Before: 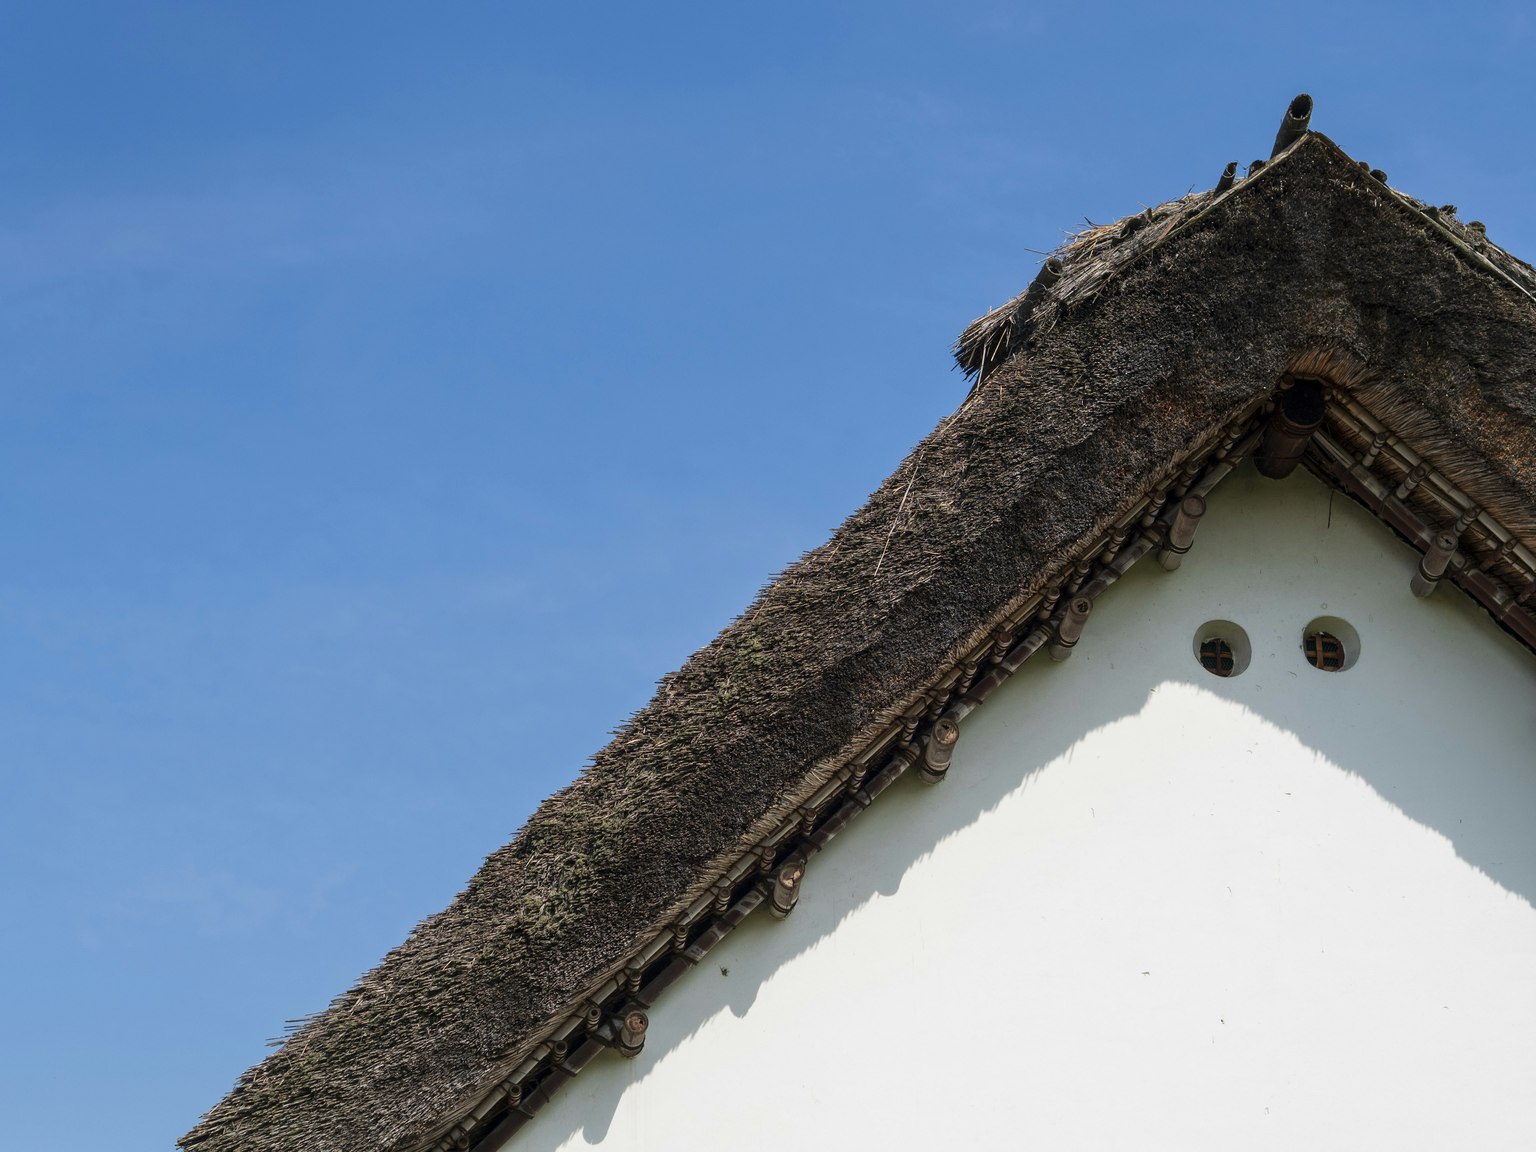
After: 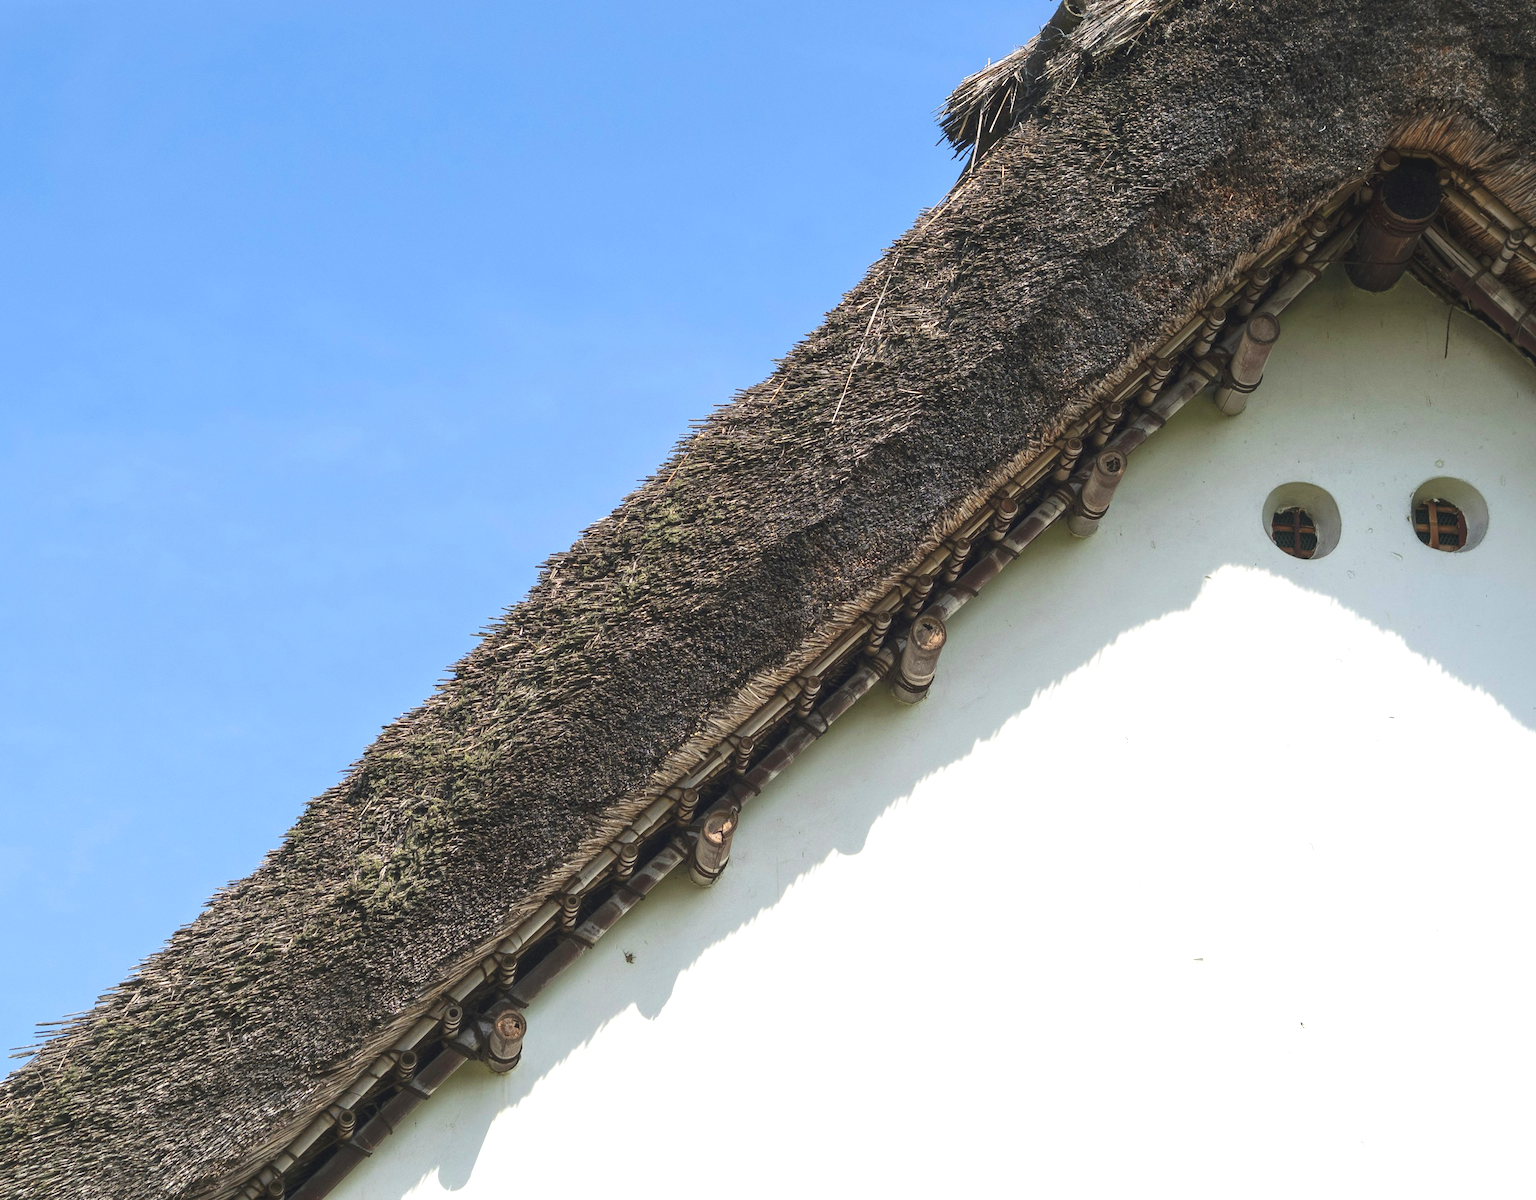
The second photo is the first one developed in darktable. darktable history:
exposure: black level correction -0.005, exposure 0.622 EV, compensate highlight preservation false
levels: levels [0, 0.478, 1]
crop: left 16.871%, top 22.857%, right 9.116%
